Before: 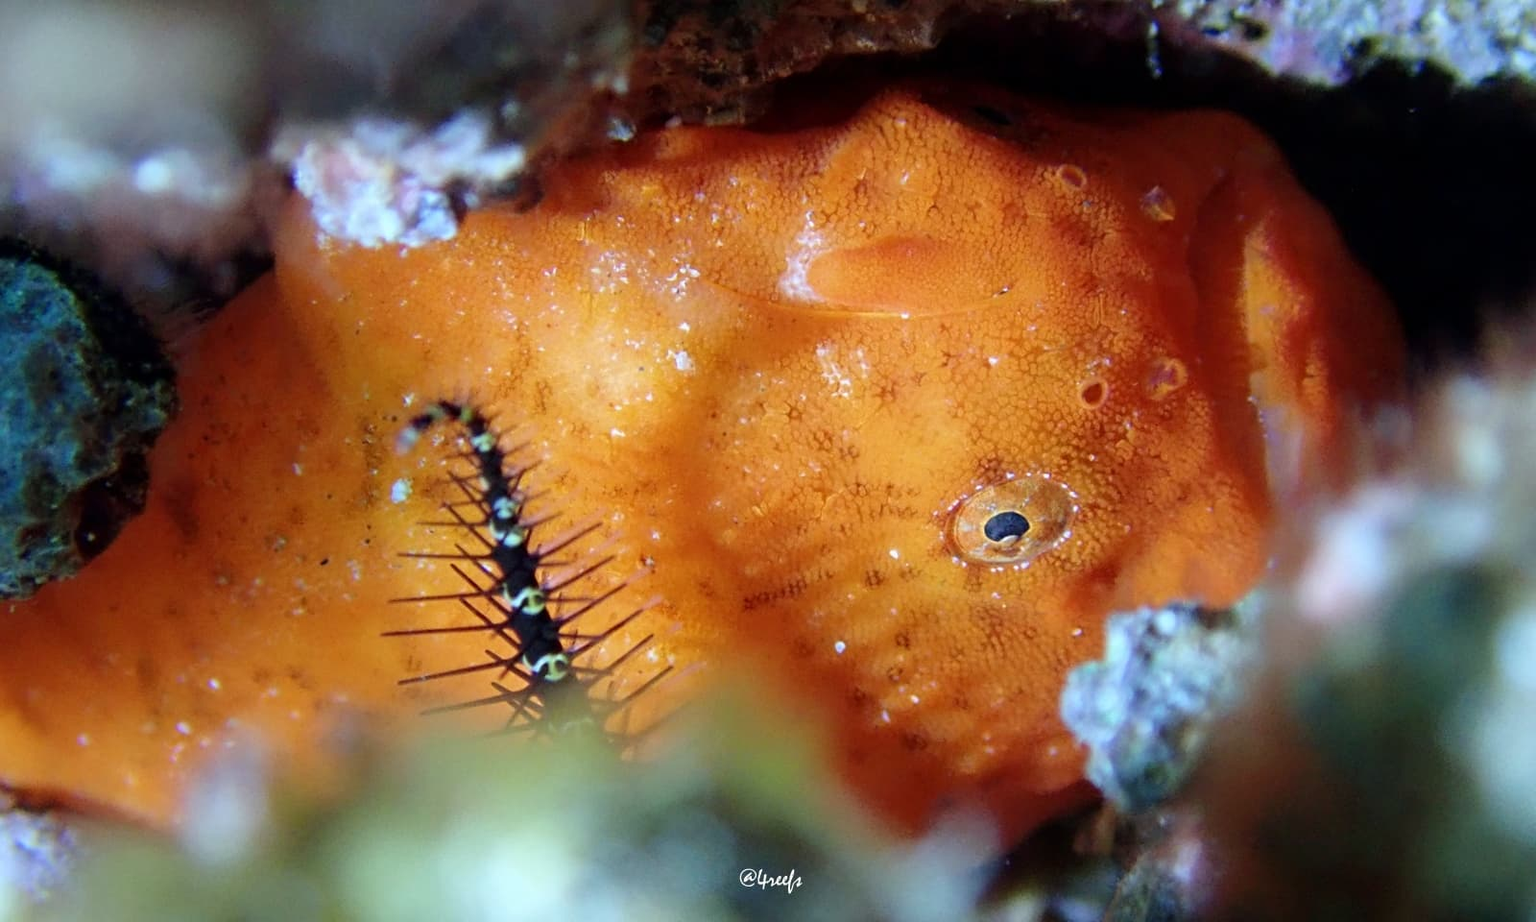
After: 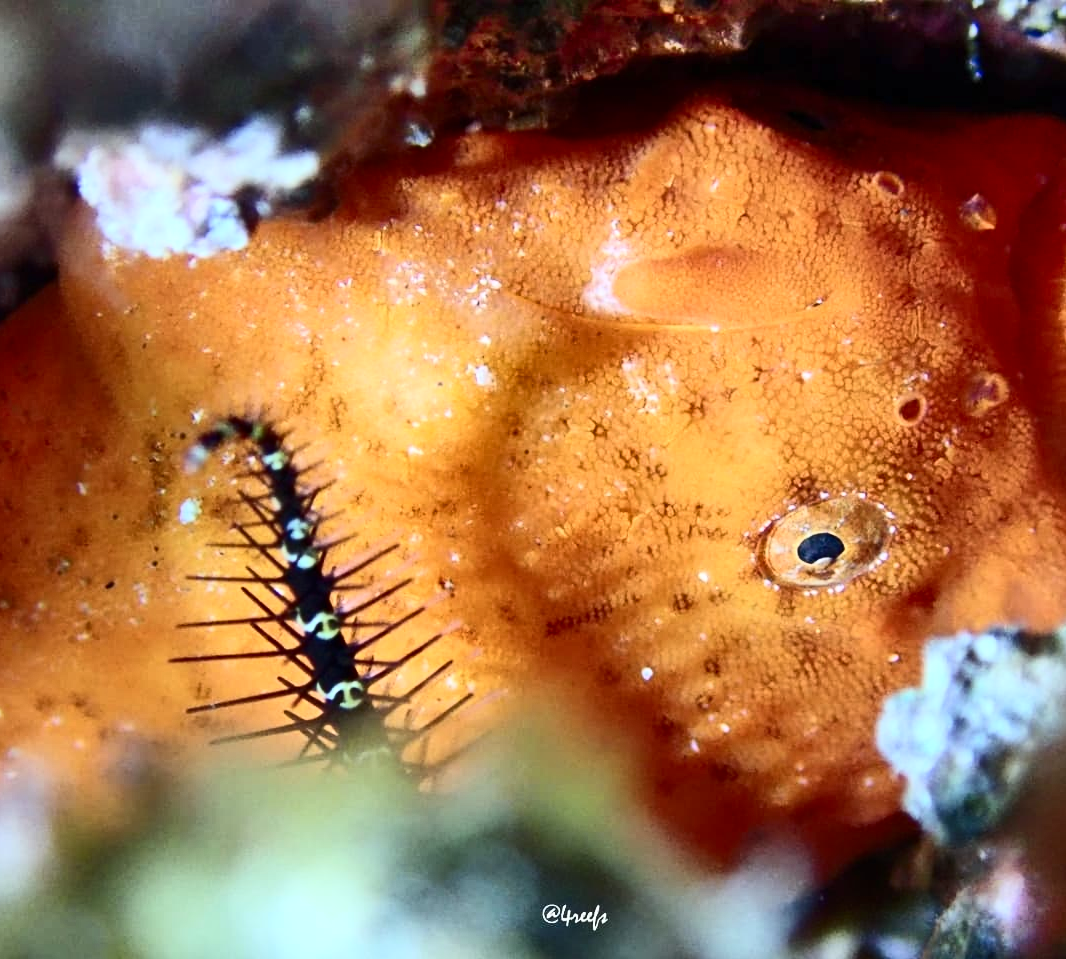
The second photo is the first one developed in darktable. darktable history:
crop and rotate: left 14.292%, right 19.041%
contrast brightness saturation: contrast 0.39, brightness 0.1
shadows and highlights: shadows 75, highlights -60.85, soften with gaussian
